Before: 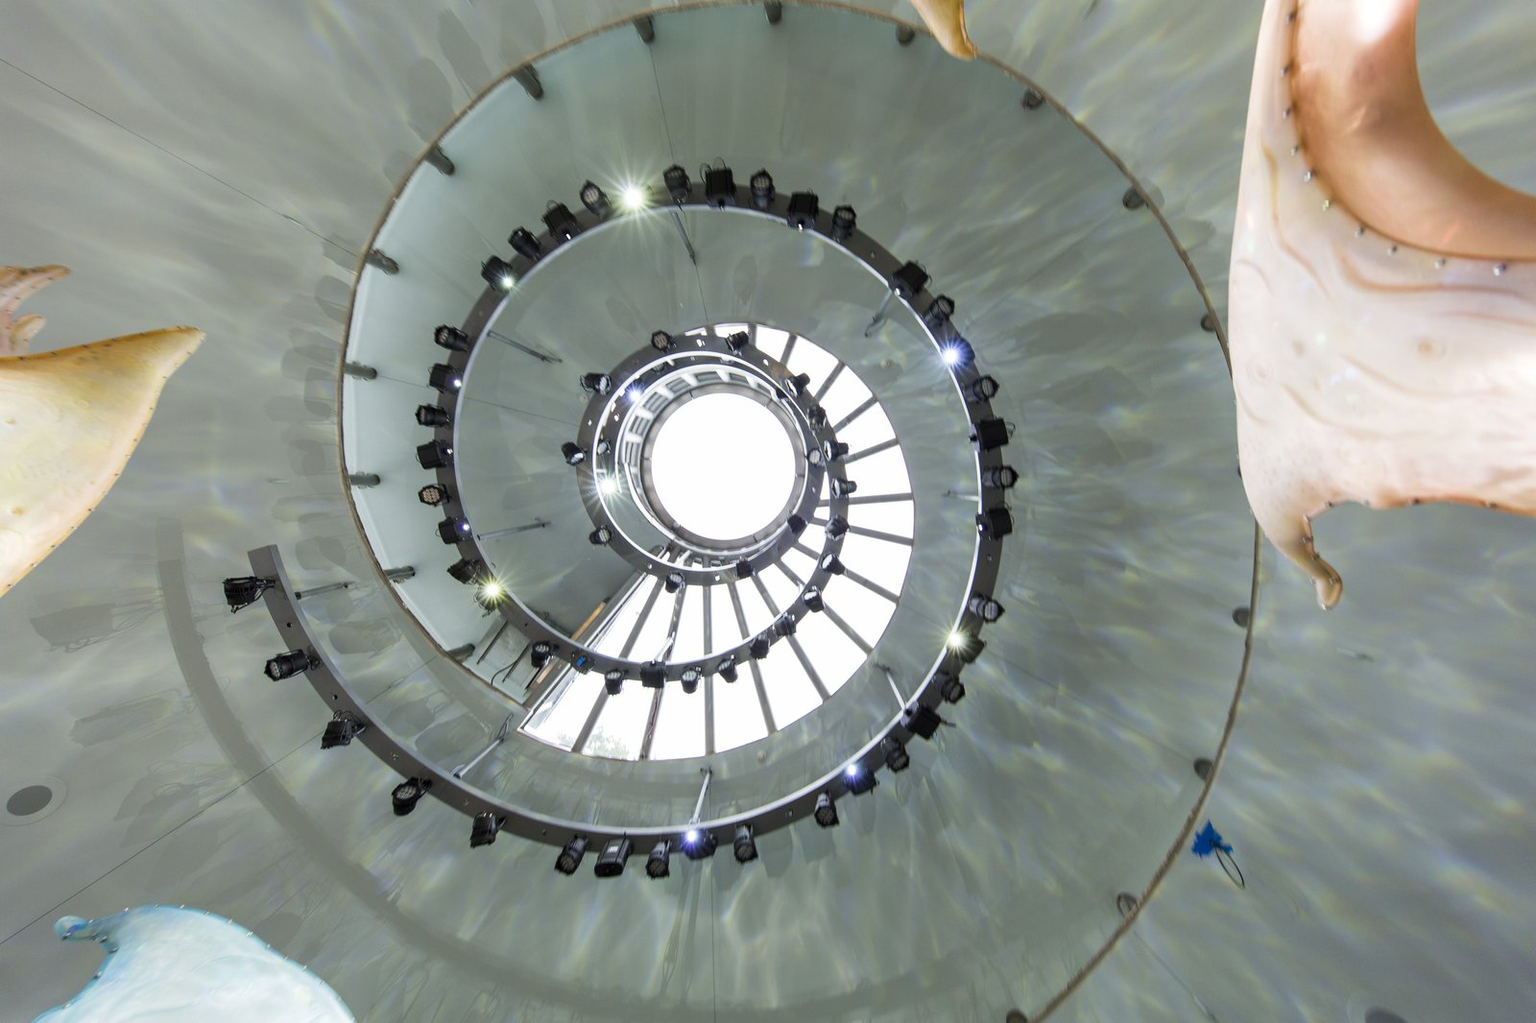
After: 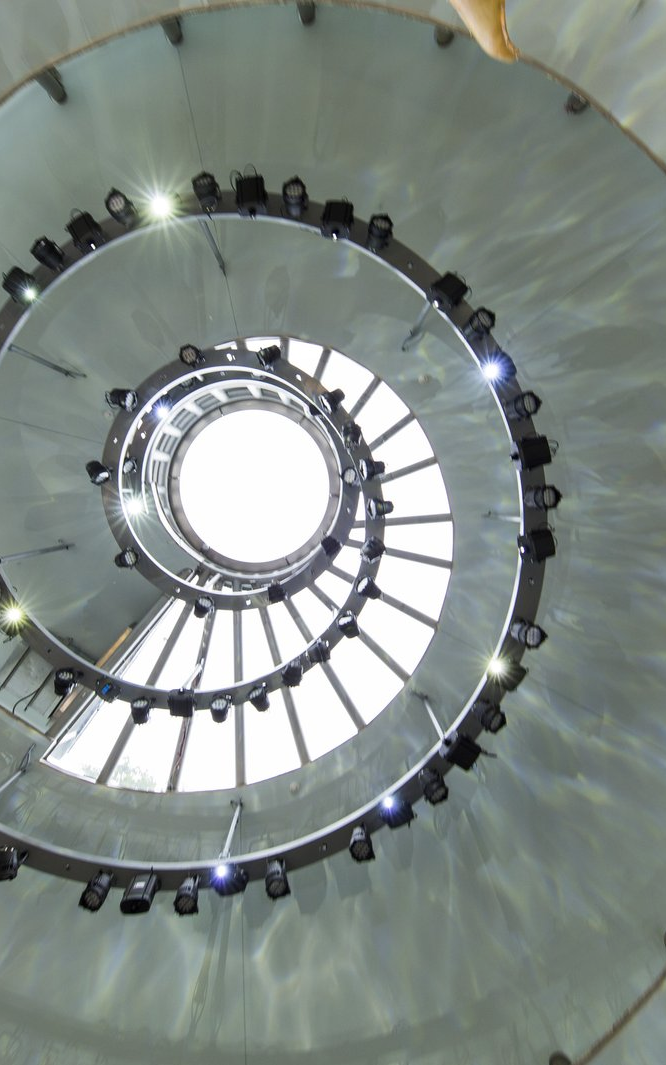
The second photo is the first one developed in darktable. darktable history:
crop: left 31.229%, right 27.105%
tone equalizer: on, module defaults
